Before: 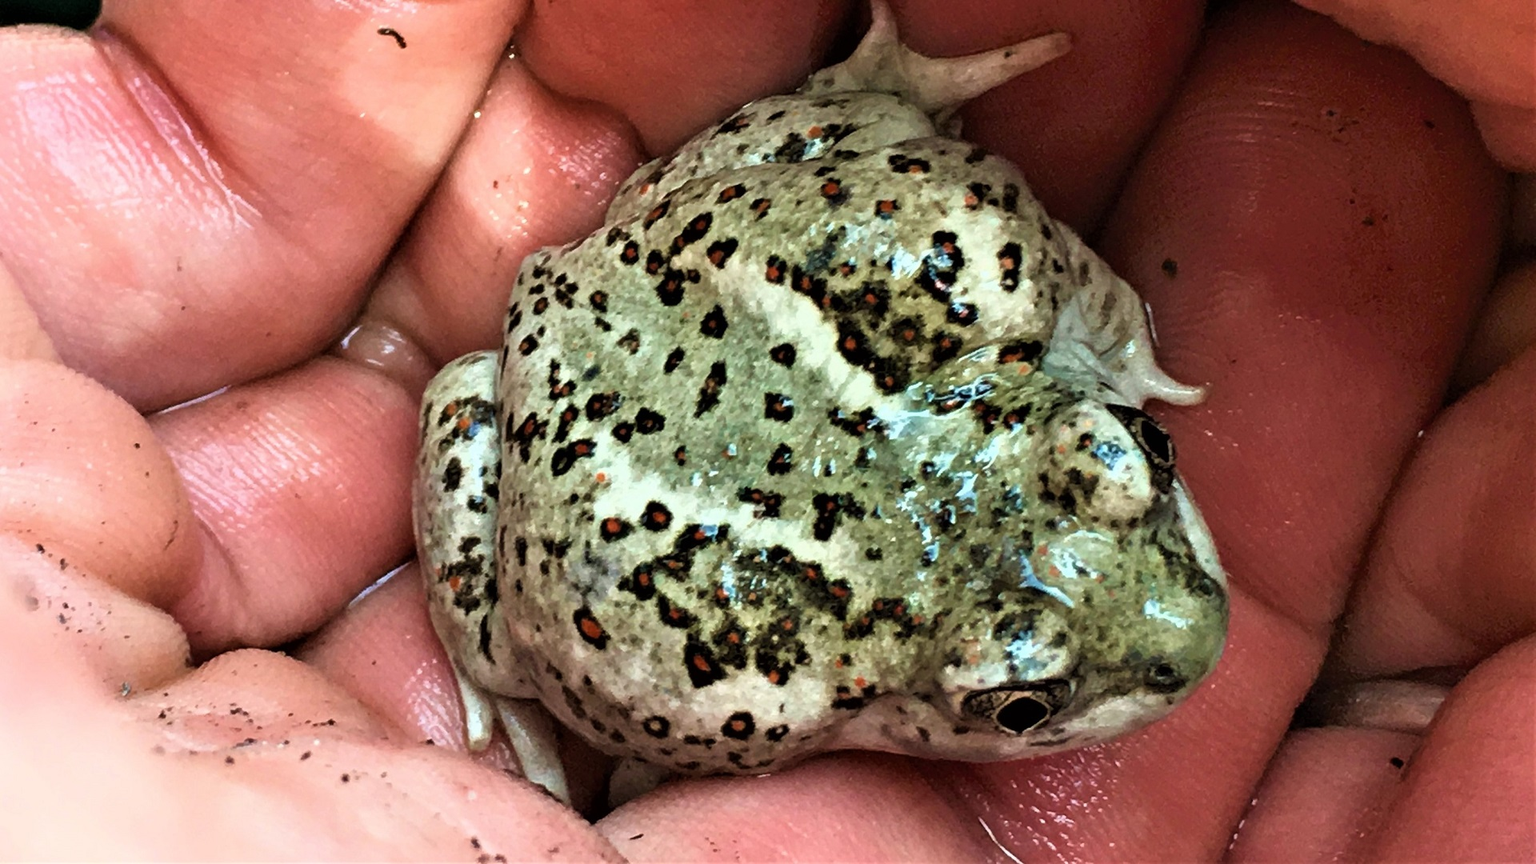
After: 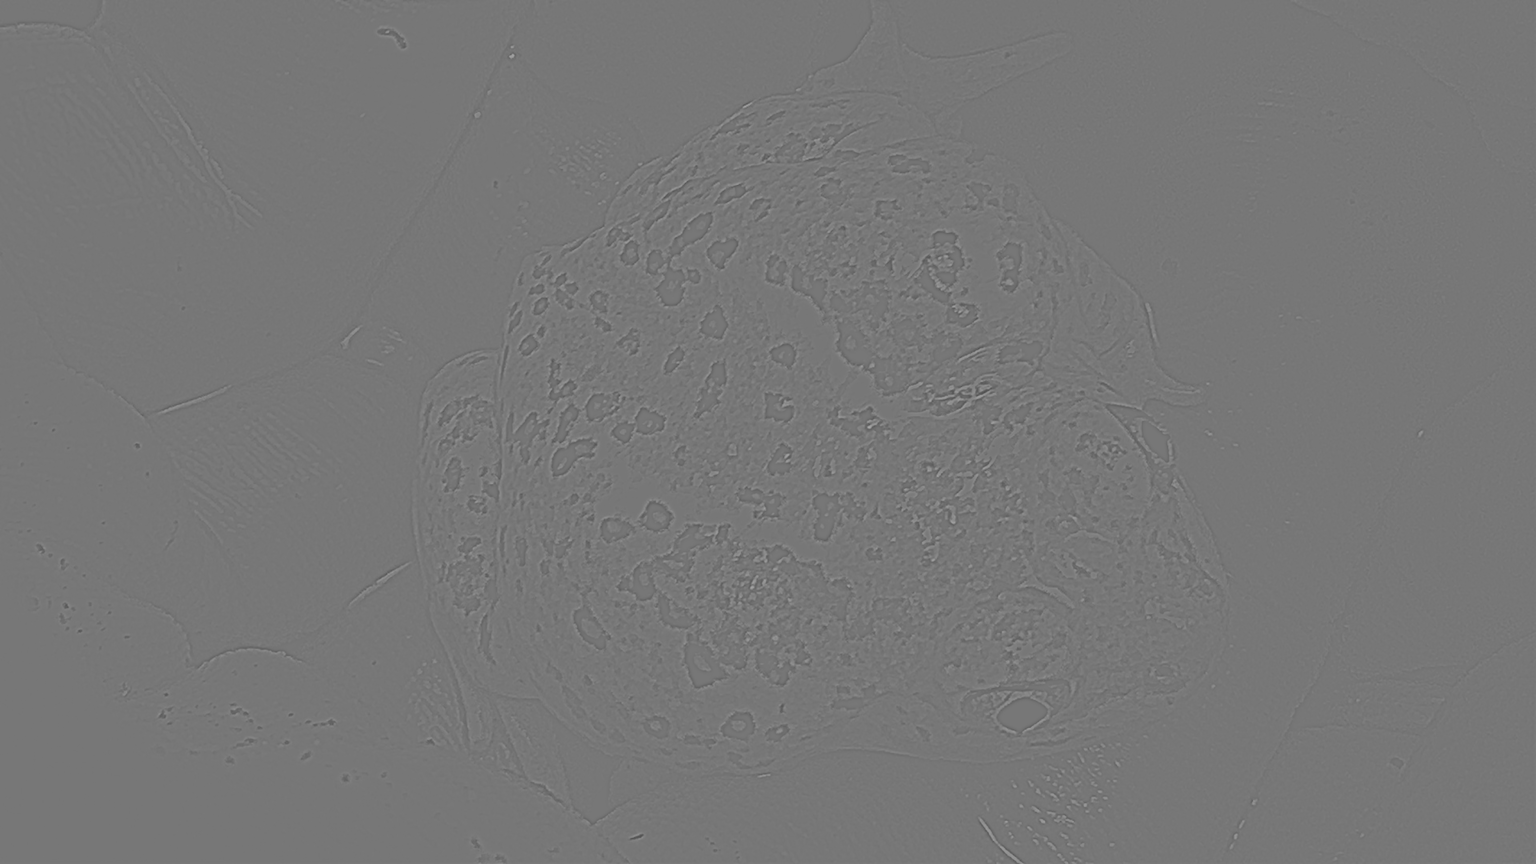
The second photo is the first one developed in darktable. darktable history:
shadows and highlights: on, module defaults
highpass: sharpness 9.84%, contrast boost 9.94%
